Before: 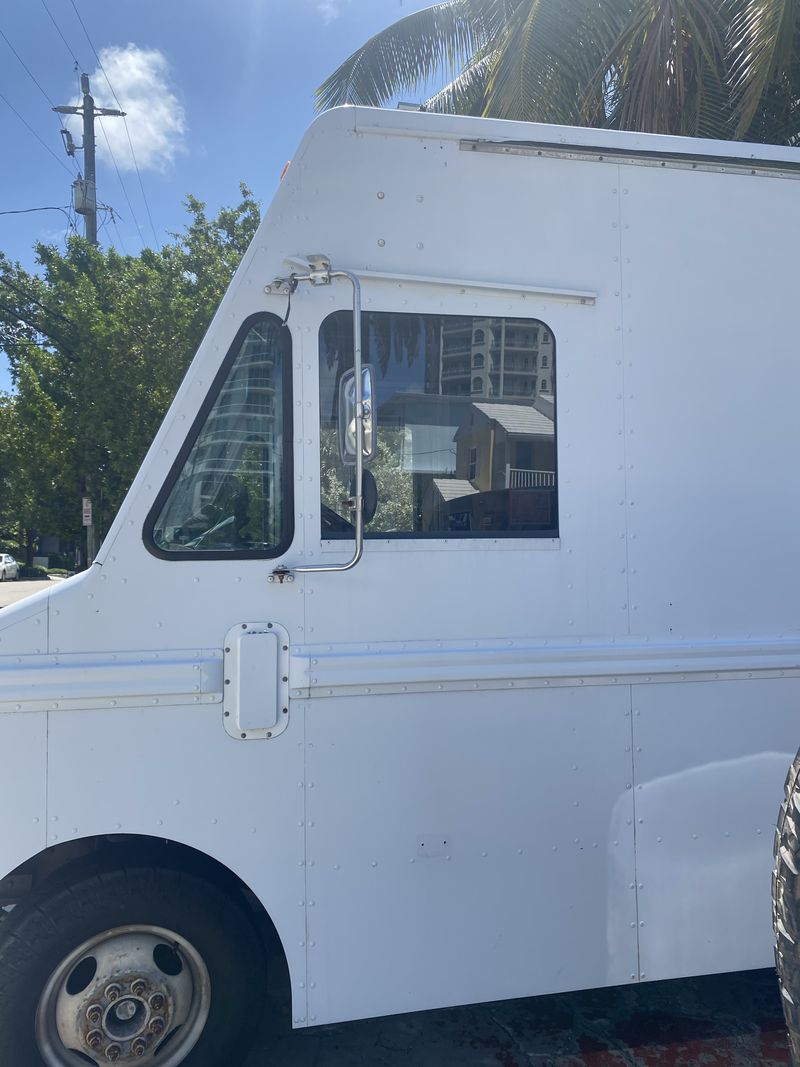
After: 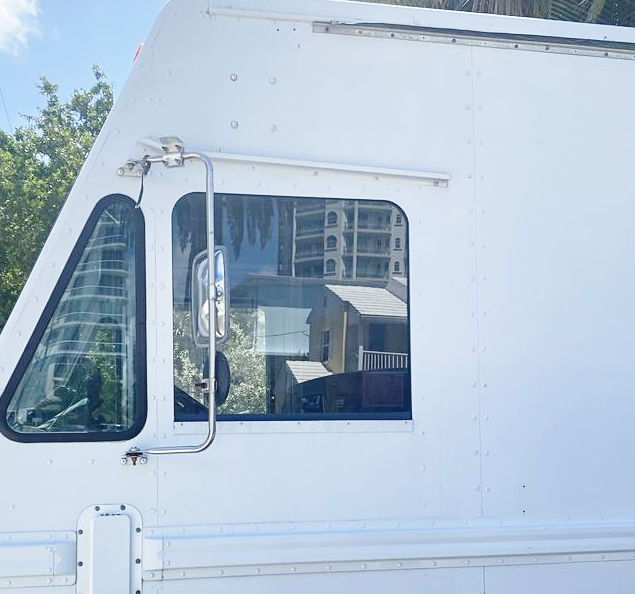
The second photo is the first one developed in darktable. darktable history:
crop: left 18.38%, top 11.092%, right 2.134%, bottom 33.217%
sharpen: amount 0.2
base curve: curves: ch0 [(0, 0) (0.028, 0.03) (0.121, 0.232) (0.46, 0.748) (0.859, 0.968) (1, 1)], preserve colors none
